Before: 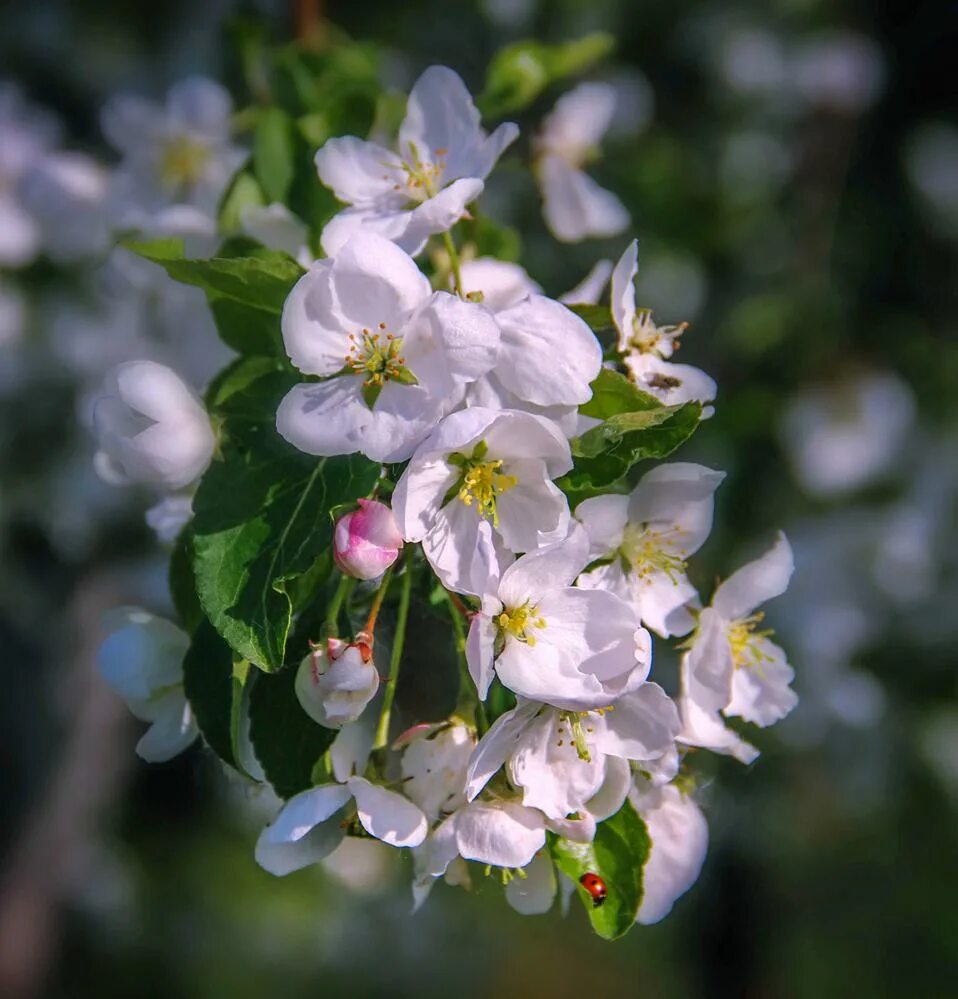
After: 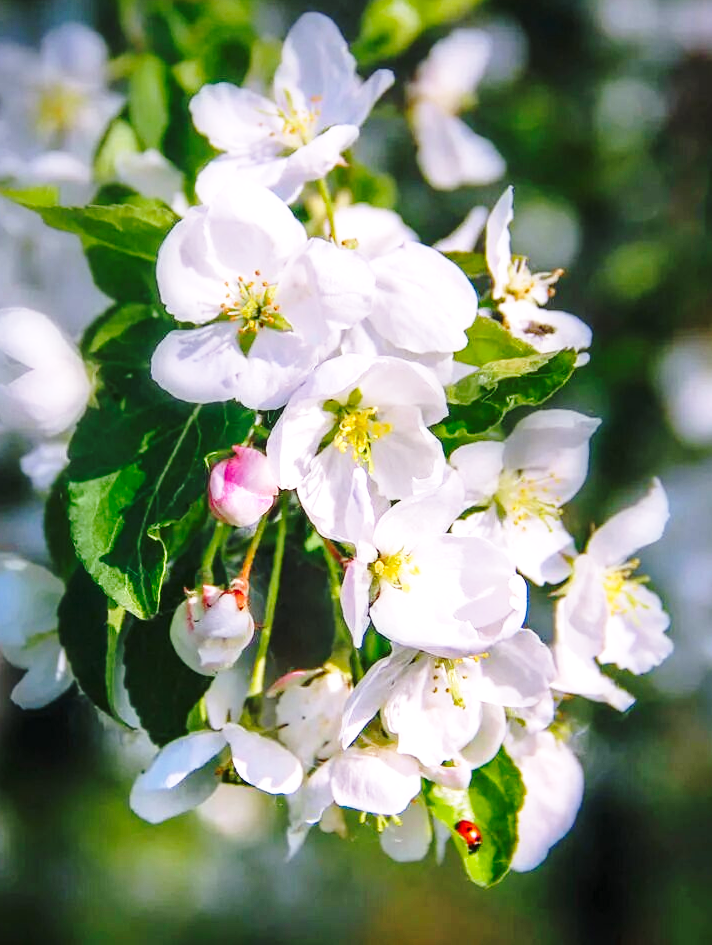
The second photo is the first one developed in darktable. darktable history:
exposure: exposure 0.377 EV, compensate highlight preservation false
base curve: curves: ch0 [(0, 0) (0.032, 0.037) (0.105, 0.228) (0.435, 0.76) (0.856, 0.983) (1, 1)], preserve colors none
crop and rotate: left 13.061%, top 5.379%, right 12.585%
